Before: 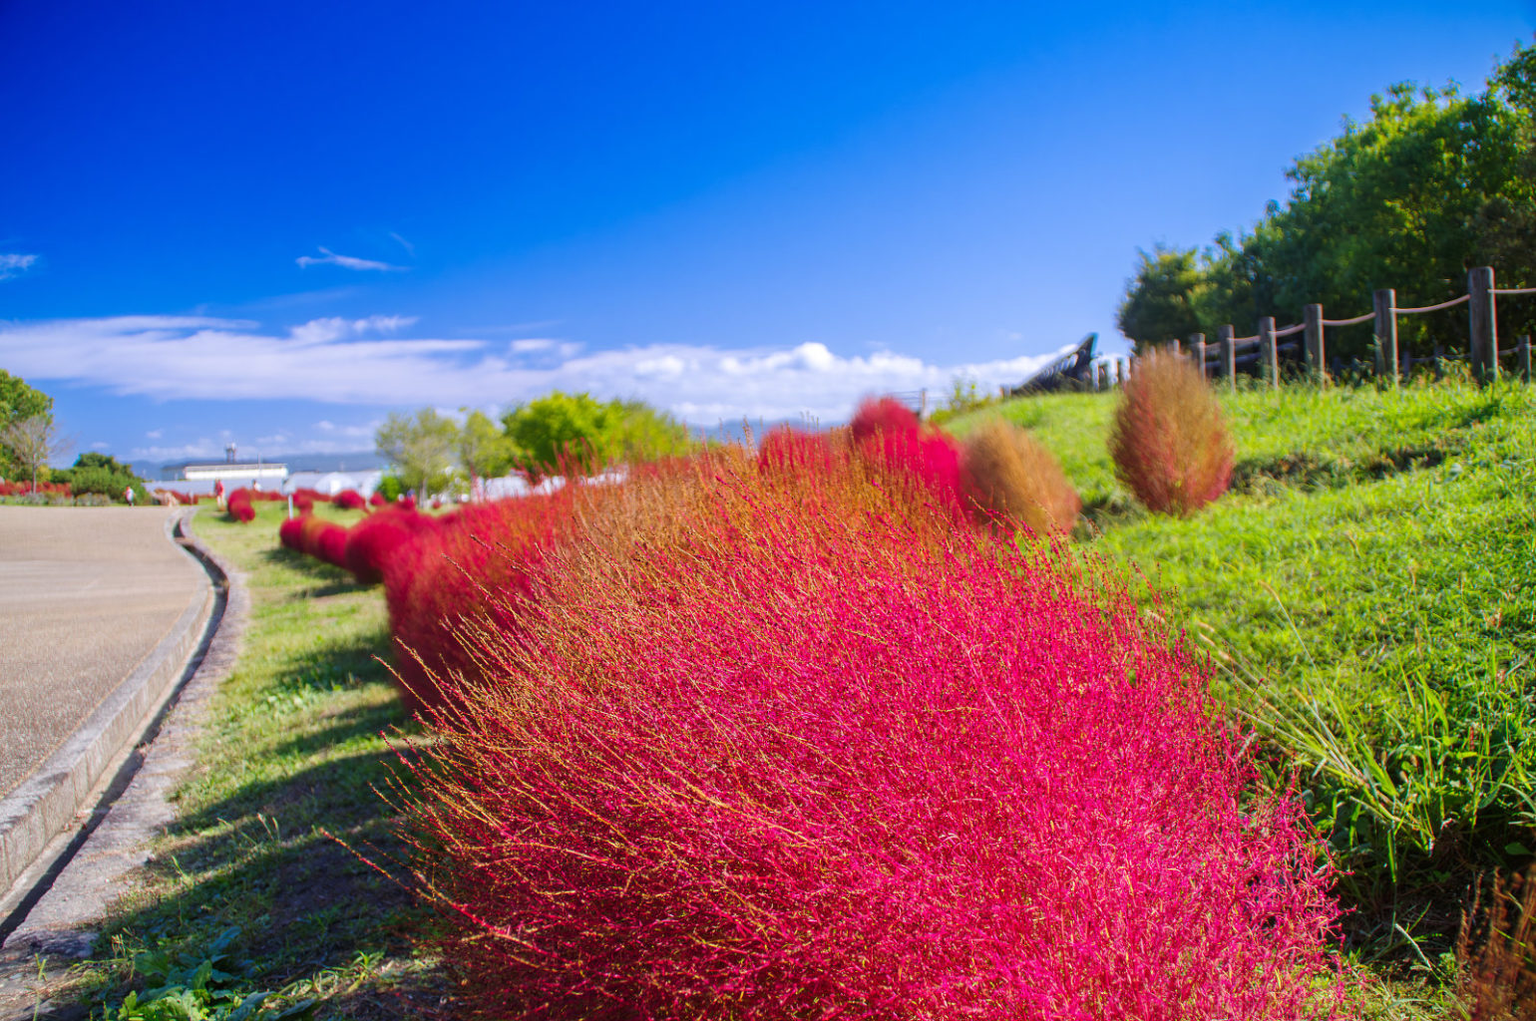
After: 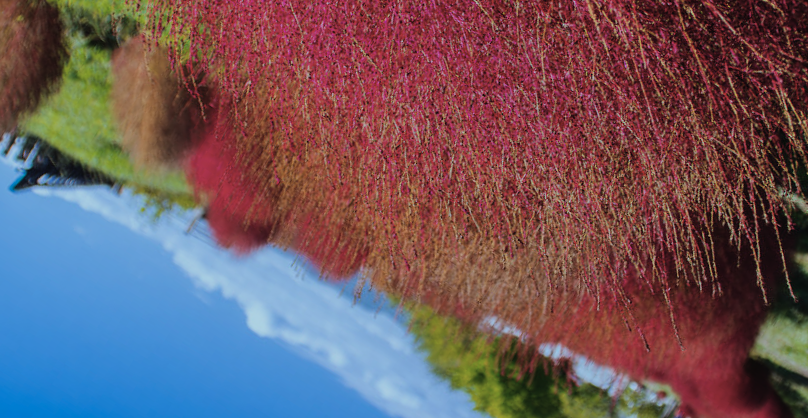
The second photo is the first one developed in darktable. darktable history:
exposure: black level correction -0.016, exposure -1.034 EV, compensate exposure bias true, compensate highlight preservation false
crop and rotate: angle 147.93°, left 9.155%, top 15.621%, right 4.442%, bottom 17.08%
filmic rgb: black relative exposure -7.97 EV, white relative exposure 3.94 EV, threshold 5.98 EV, hardness 4.24, enable highlight reconstruction true
color correction: highlights a* -11.62, highlights b* -15.78
color zones: curves: ch1 [(0, 0.455) (0.063, 0.455) (0.286, 0.495) (0.429, 0.5) (0.571, 0.5) (0.714, 0.5) (0.857, 0.5) (1, 0.455)]; ch2 [(0, 0.532) (0.063, 0.521) (0.233, 0.447) (0.429, 0.489) (0.571, 0.5) (0.714, 0.5) (0.857, 0.5) (1, 0.532)]
tone equalizer: -8 EV -0.711 EV, -7 EV -0.671 EV, -6 EV -0.601 EV, -5 EV -0.397 EV, -3 EV 0.367 EV, -2 EV 0.6 EV, -1 EV 0.686 EV, +0 EV 0.726 EV, edges refinement/feathering 500, mask exposure compensation -1.57 EV, preserve details no
